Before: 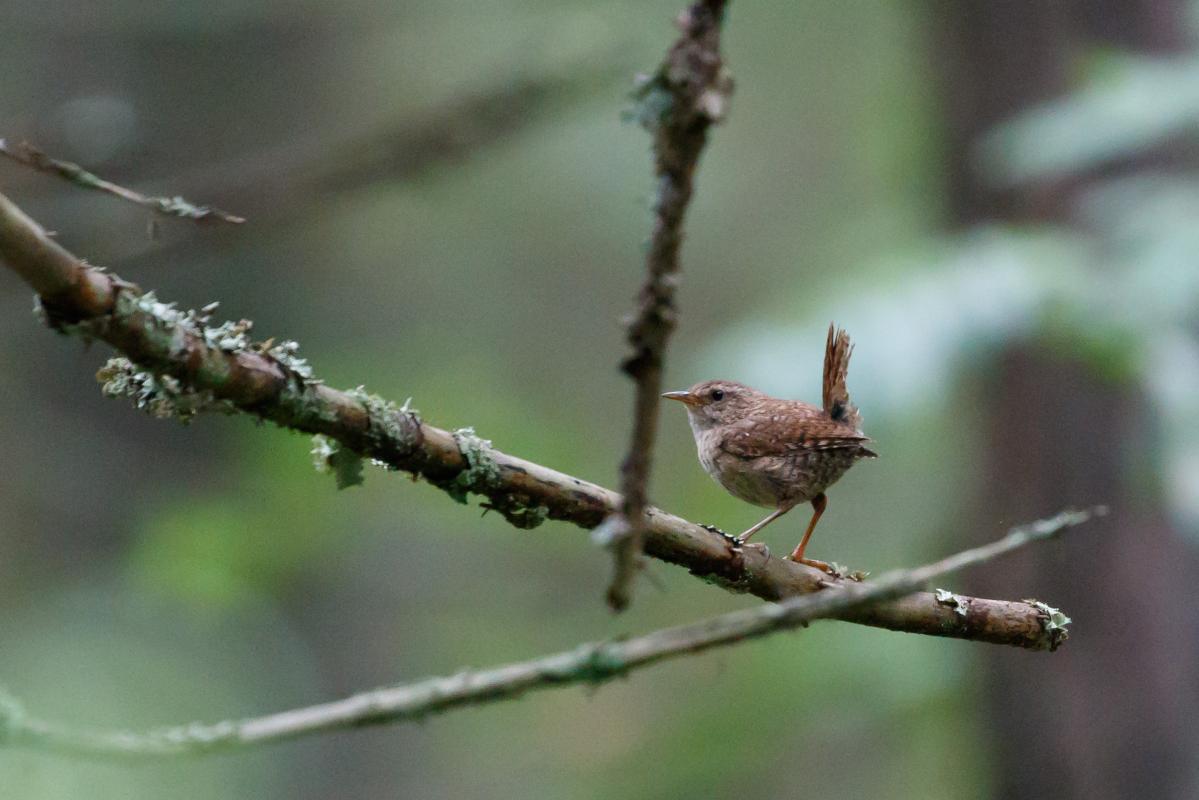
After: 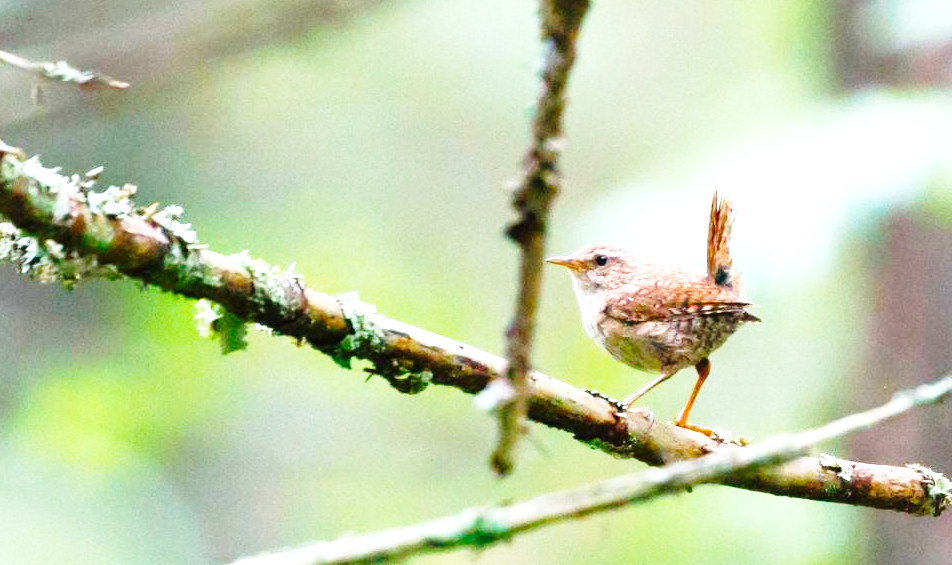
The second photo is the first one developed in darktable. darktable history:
crop: left 9.712%, top 16.928%, right 10.845%, bottom 12.332%
color balance rgb: perceptual saturation grading › global saturation 25%, global vibrance 20%
base curve: curves: ch0 [(0, 0) (0.028, 0.03) (0.121, 0.232) (0.46, 0.748) (0.859, 0.968) (1, 1)], preserve colors none
exposure: black level correction 0, exposure 1.5 EV, compensate exposure bias true, compensate highlight preservation false
